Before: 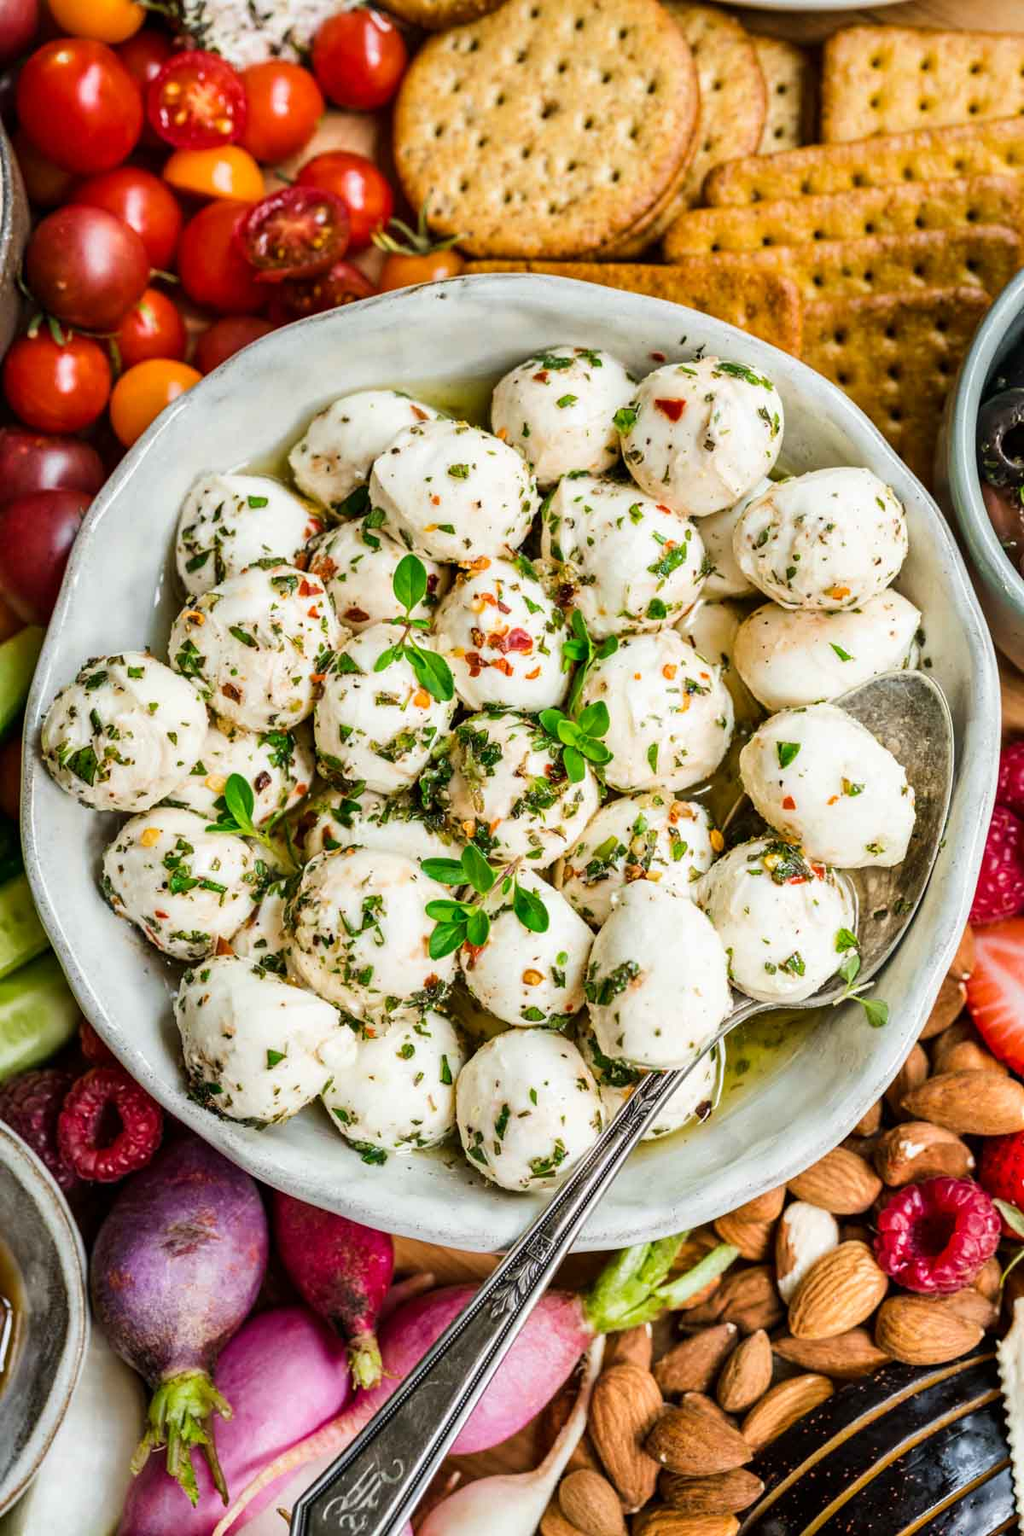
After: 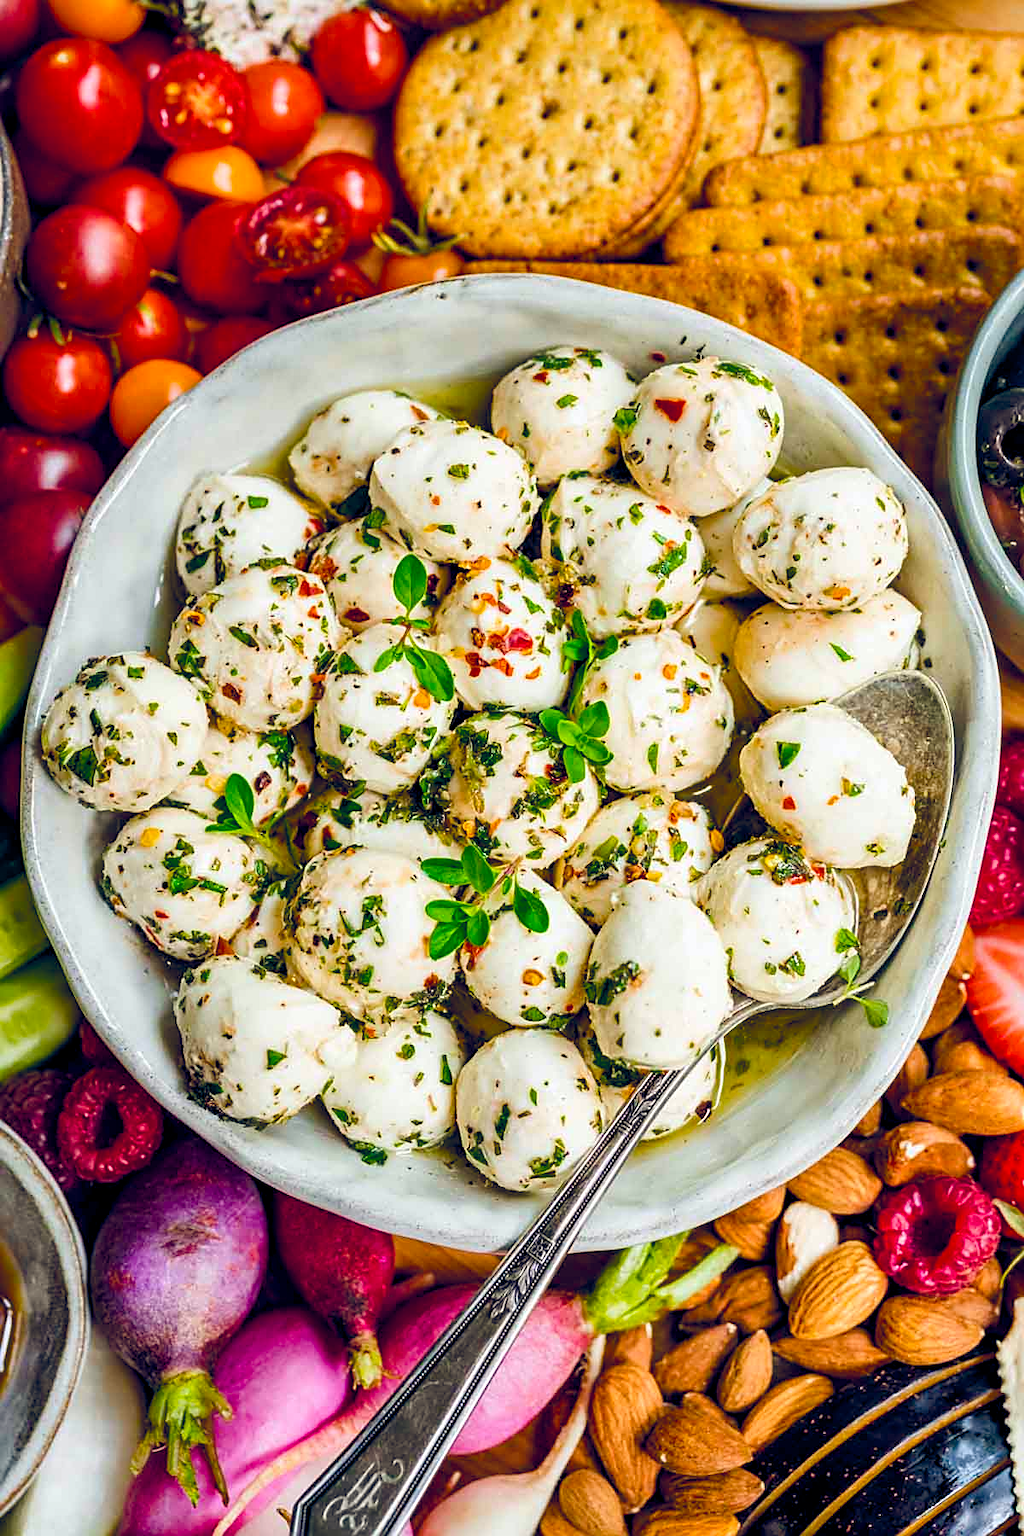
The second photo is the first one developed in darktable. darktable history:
sharpen: on, module defaults
color balance rgb: global offset › chroma 0.252%, global offset › hue 256.44°, perceptual saturation grading › global saturation 20%, perceptual saturation grading › highlights -24.747%, perceptual saturation grading › shadows 24.61%, global vibrance 50.287%
